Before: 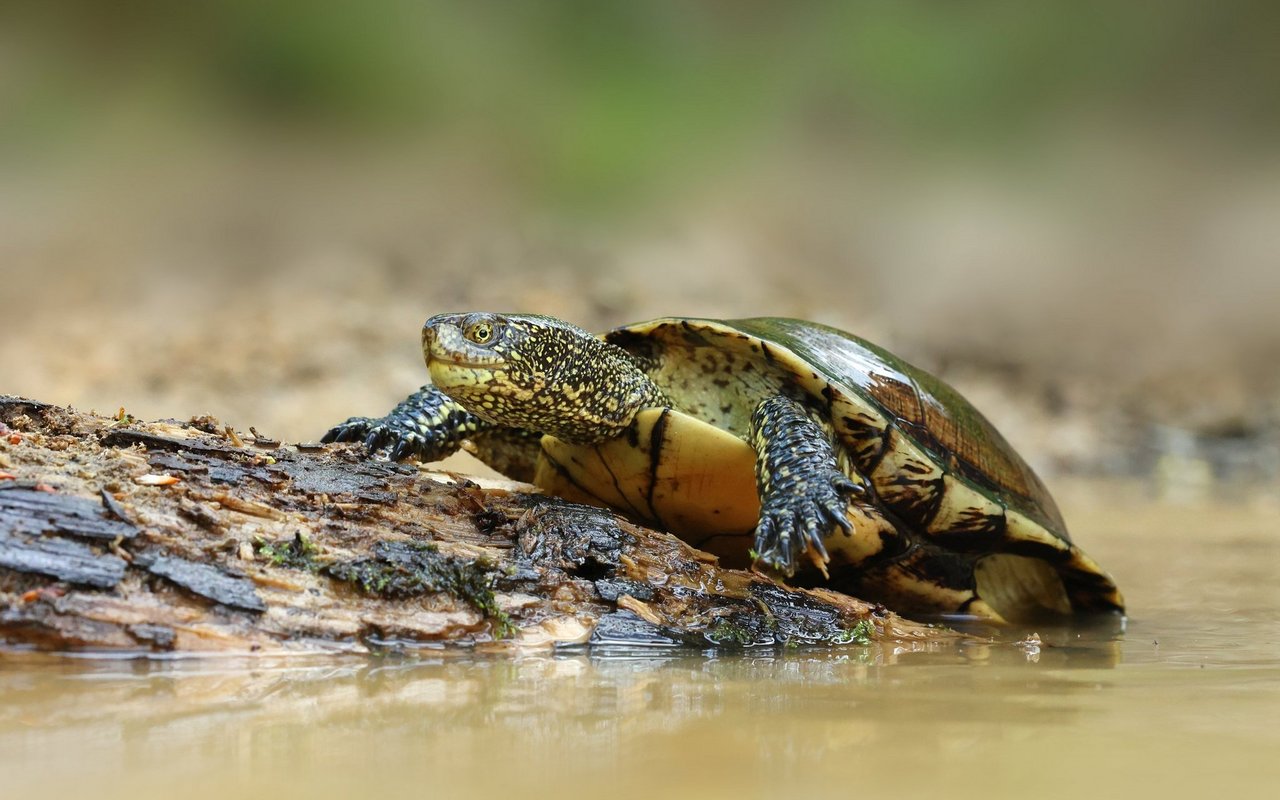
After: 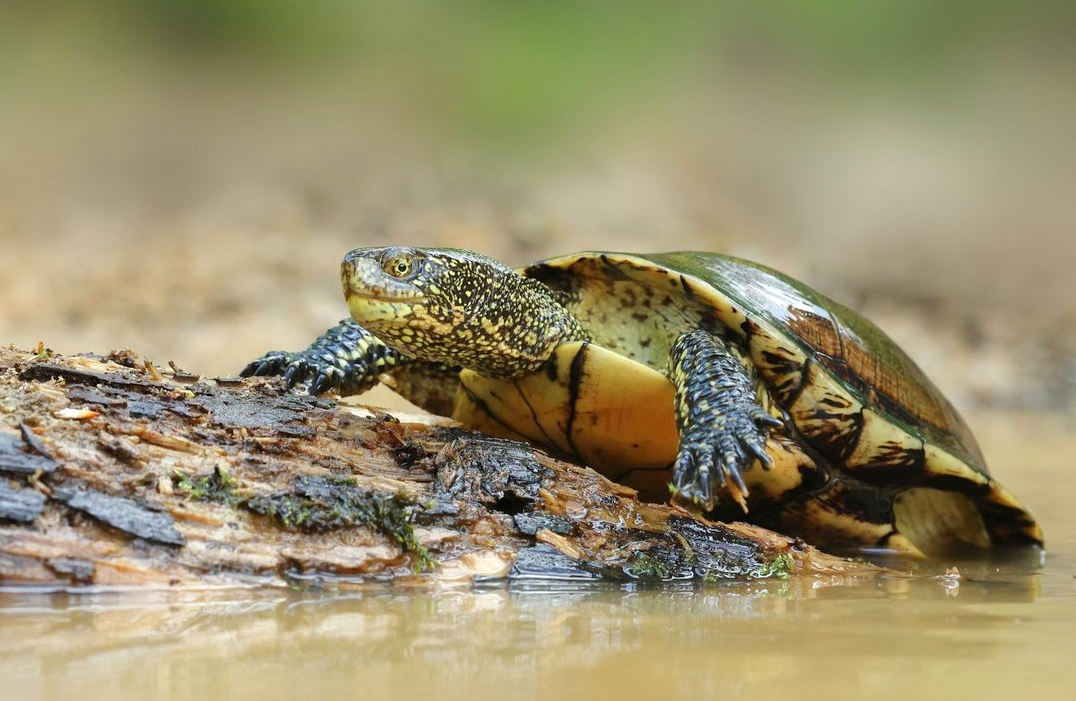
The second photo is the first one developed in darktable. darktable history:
crop: left 6.345%, top 8.315%, right 9.551%, bottom 3.993%
tone equalizer: -8 EV 0.001 EV, -7 EV -0.021 EV, -6 EV 0.025 EV, -5 EV 0.046 EV, -4 EV 0.297 EV, -3 EV 0.629 EV, -2 EV 0.588 EV, -1 EV 0.179 EV, +0 EV 0.054 EV, smoothing diameter 24.85%, edges refinement/feathering 12.75, preserve details guided filter
